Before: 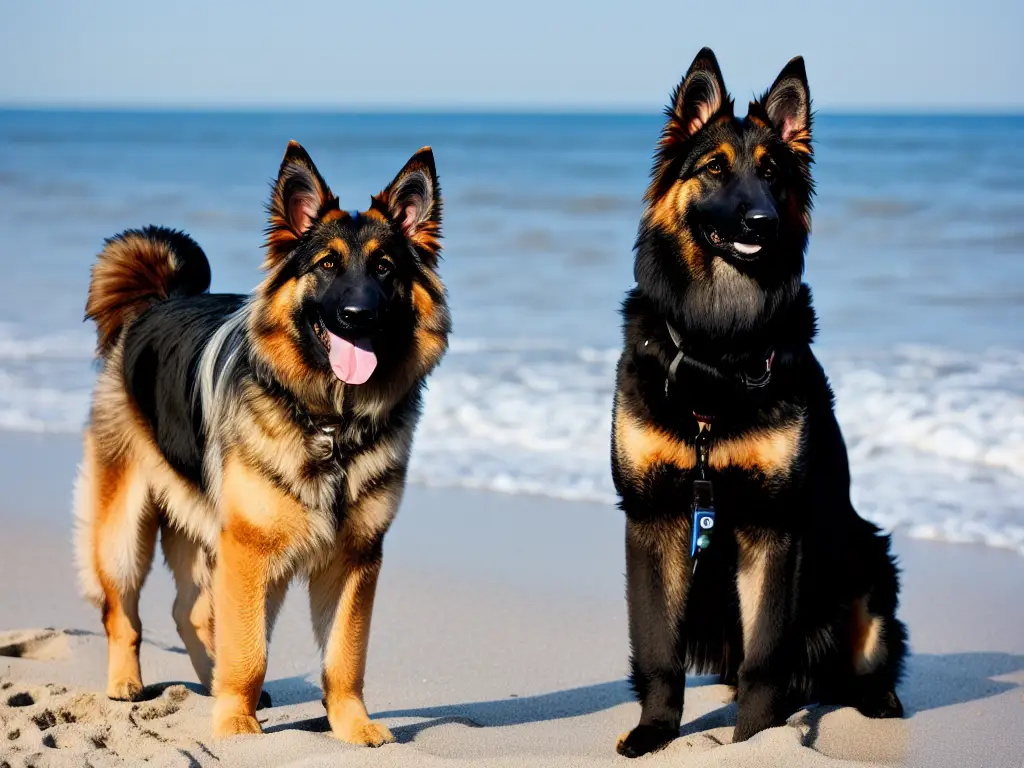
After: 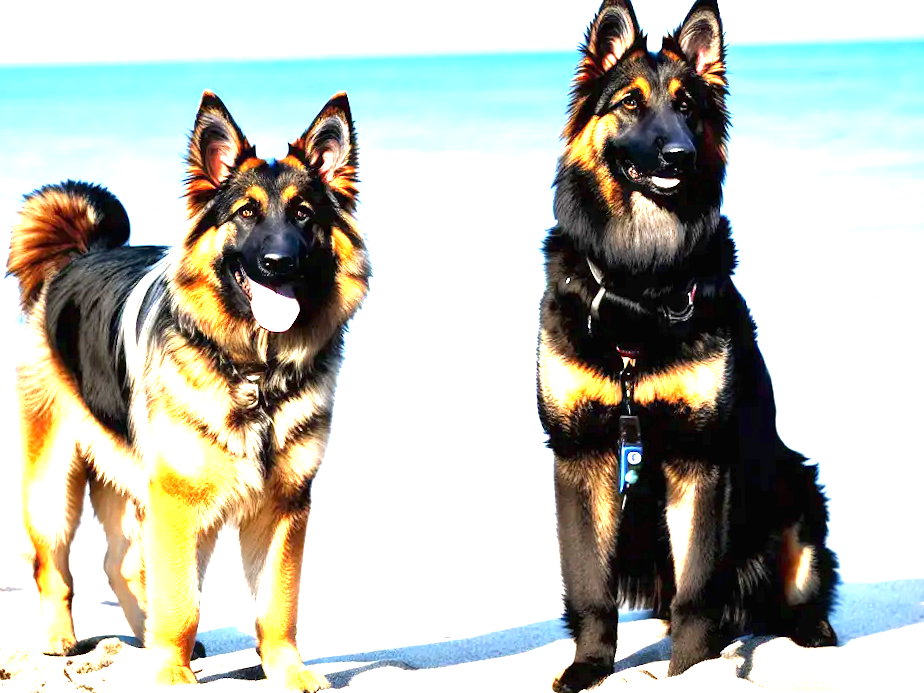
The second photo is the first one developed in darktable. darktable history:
crop and rotate: angle 1.96°, left 5.673%, top 5.673%
exposure: black level correction 0, exposure 2.138 EV, compensate exposure bias true, compensate highlight preservation false
